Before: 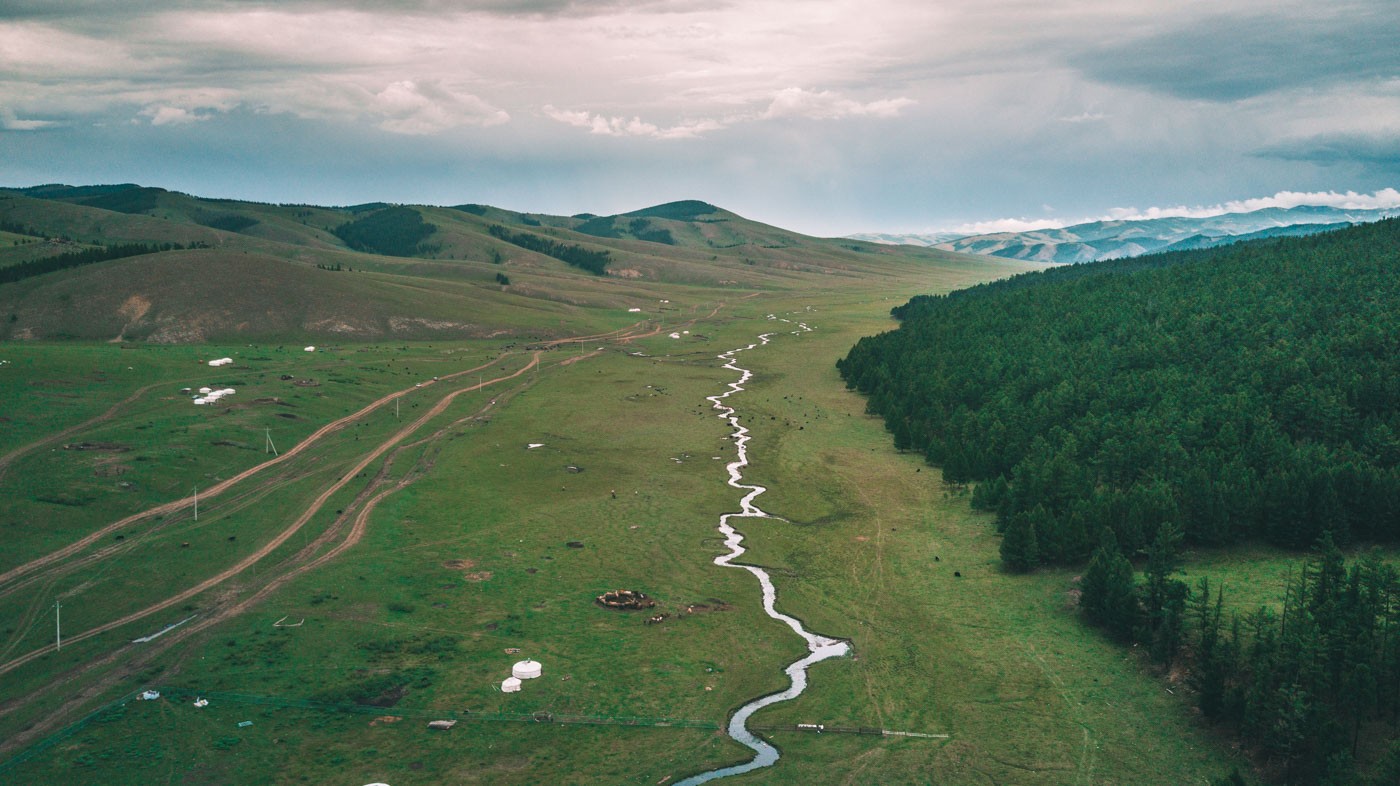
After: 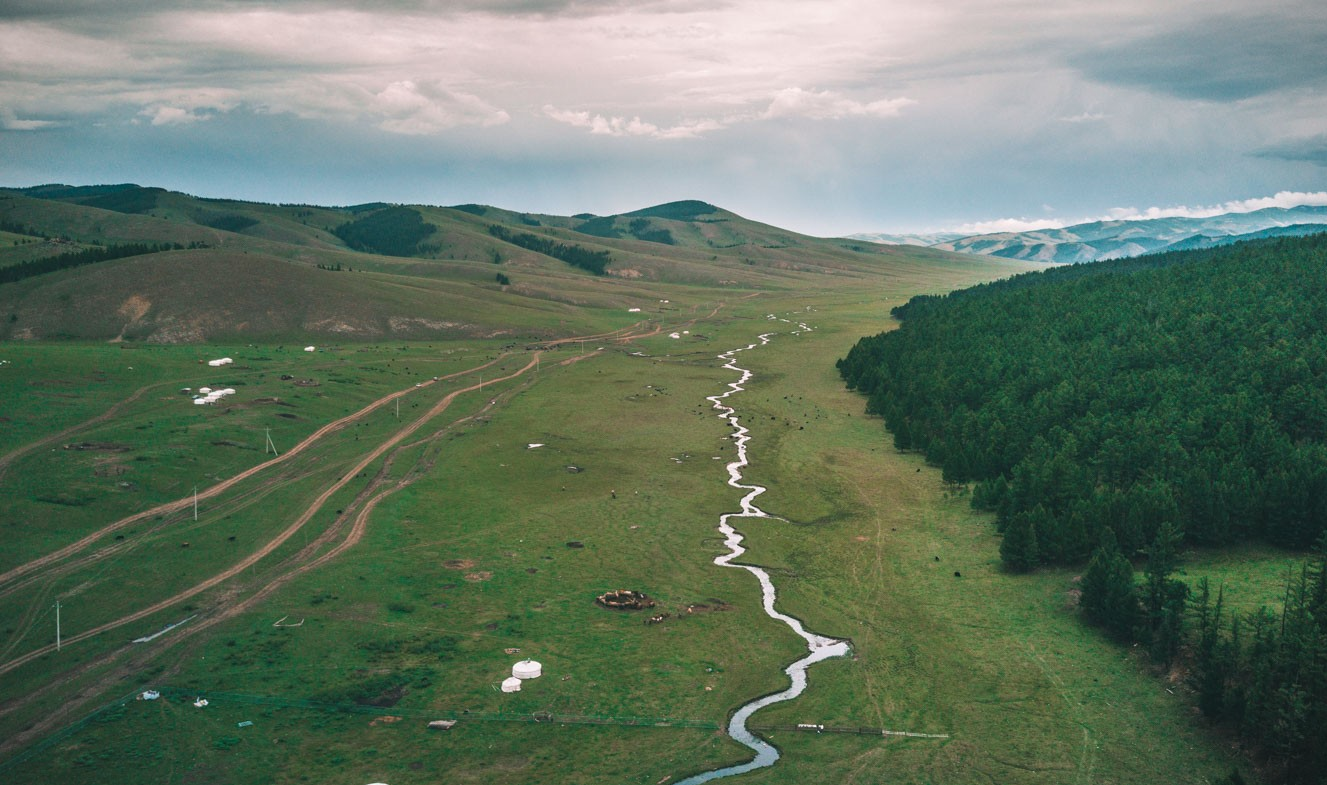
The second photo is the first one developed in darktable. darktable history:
vignetting: fall-off start 100.82%, width/height ratio 1.305
crop and rotate: left 0%, right 5.203%
